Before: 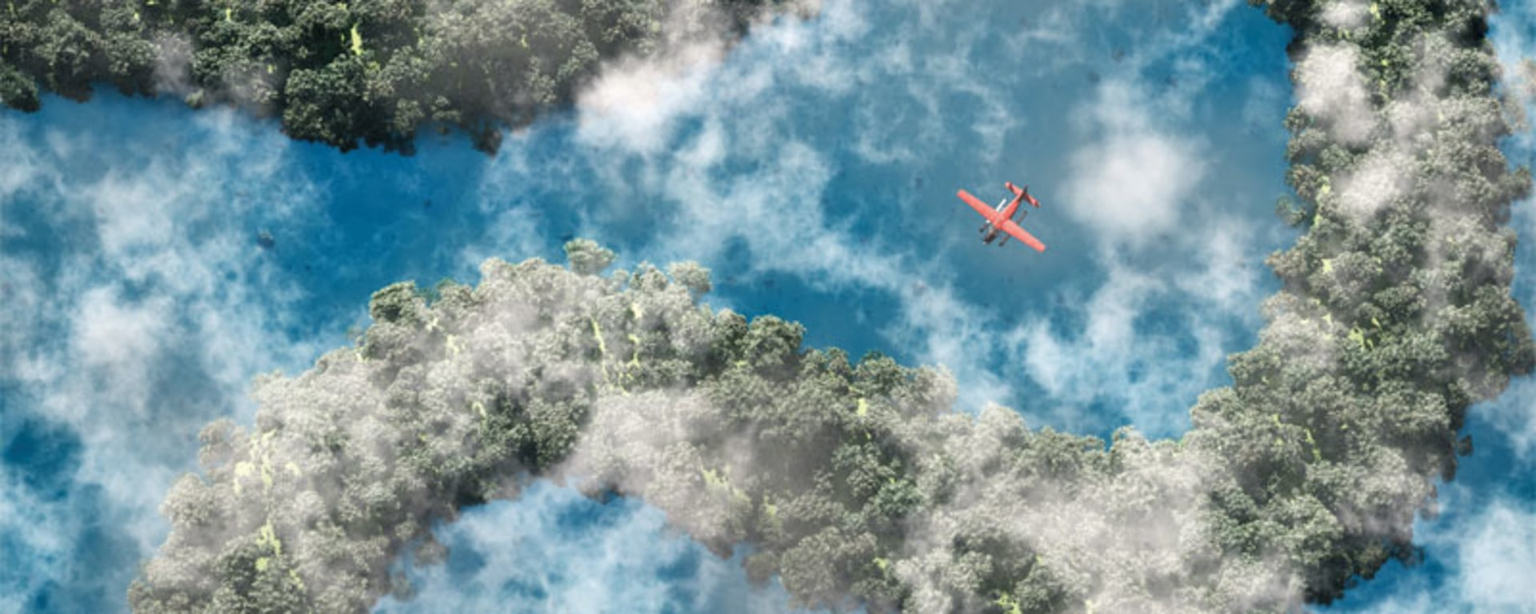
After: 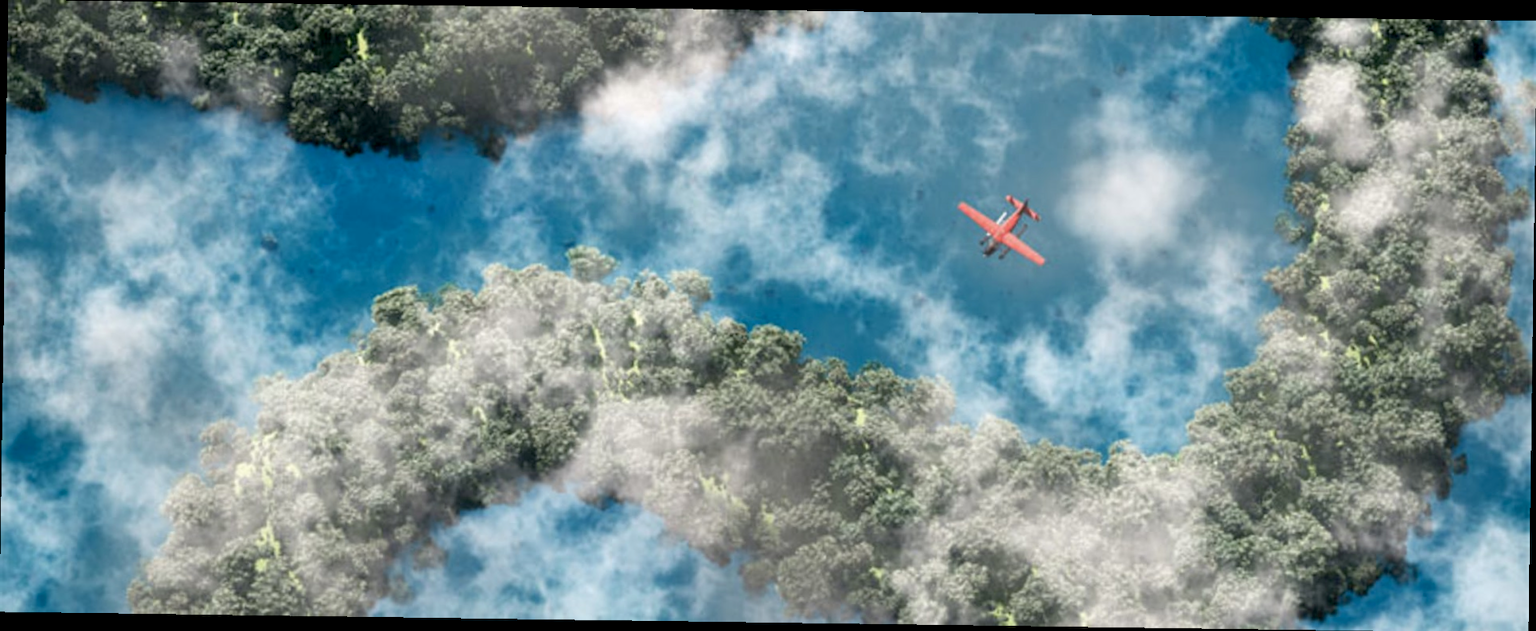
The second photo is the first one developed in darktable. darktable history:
rotate and perspective: rotation 0.8°, automatic cropping off
contrast equalizer: y [[0.5, 0.5, 0.478, 0.5, 0.5, 0.5], [0.5 ×6], [0.5 ×6], [0 ×6], [0 ×6]]
exposure: black level correction 0.007, compensate highlight preservation false
